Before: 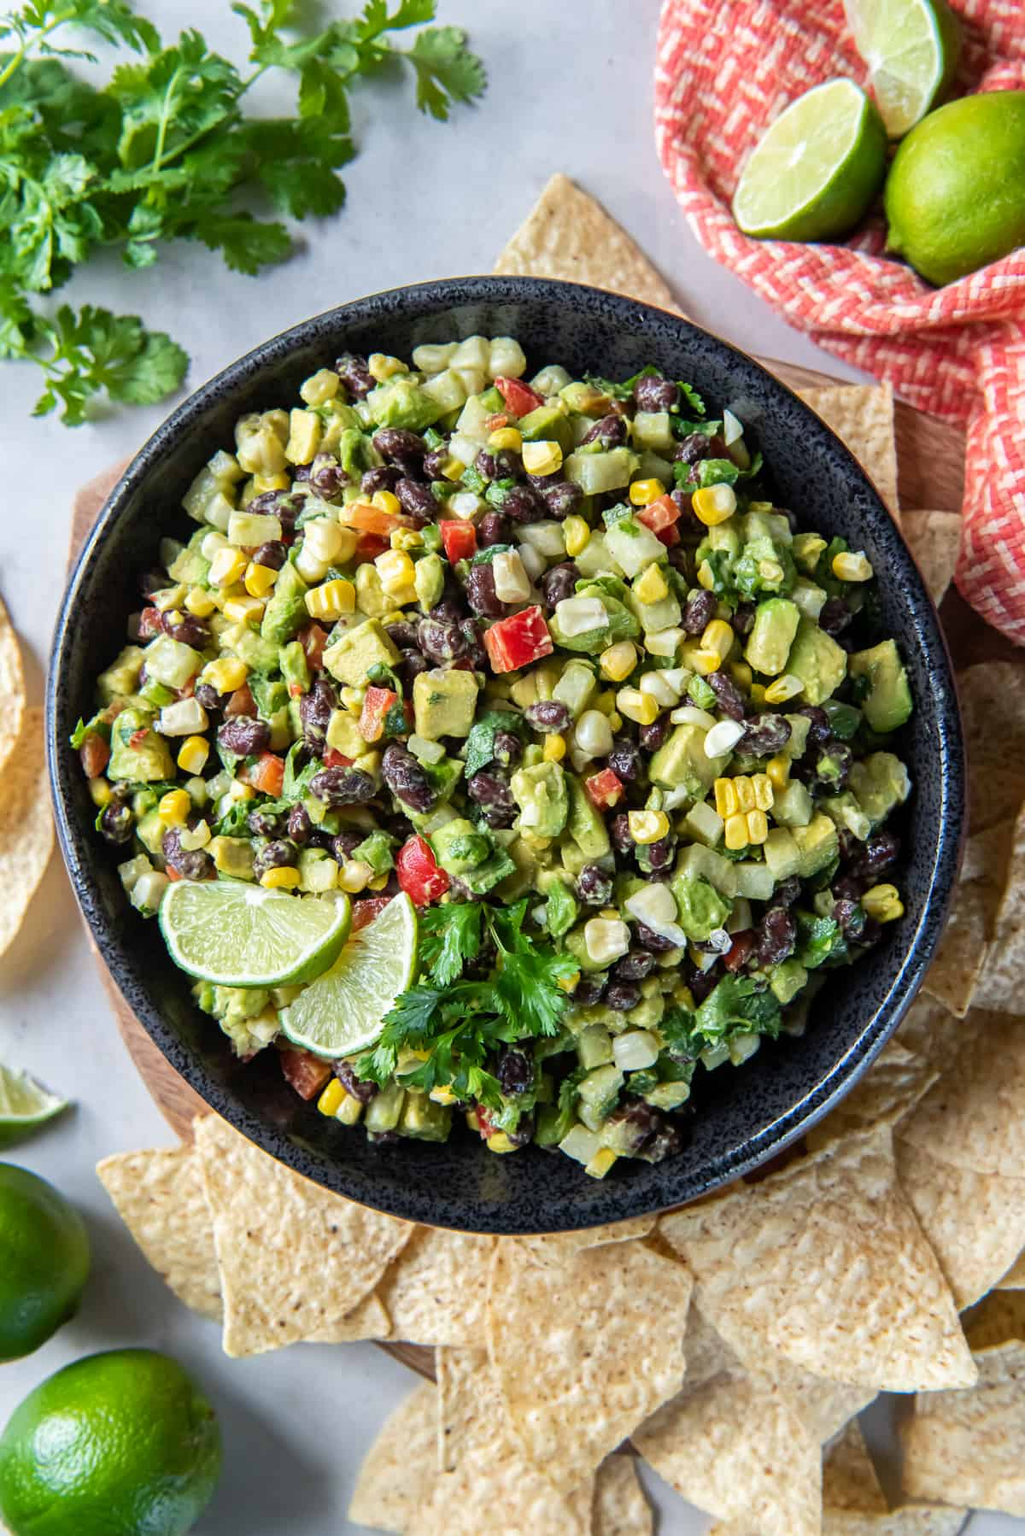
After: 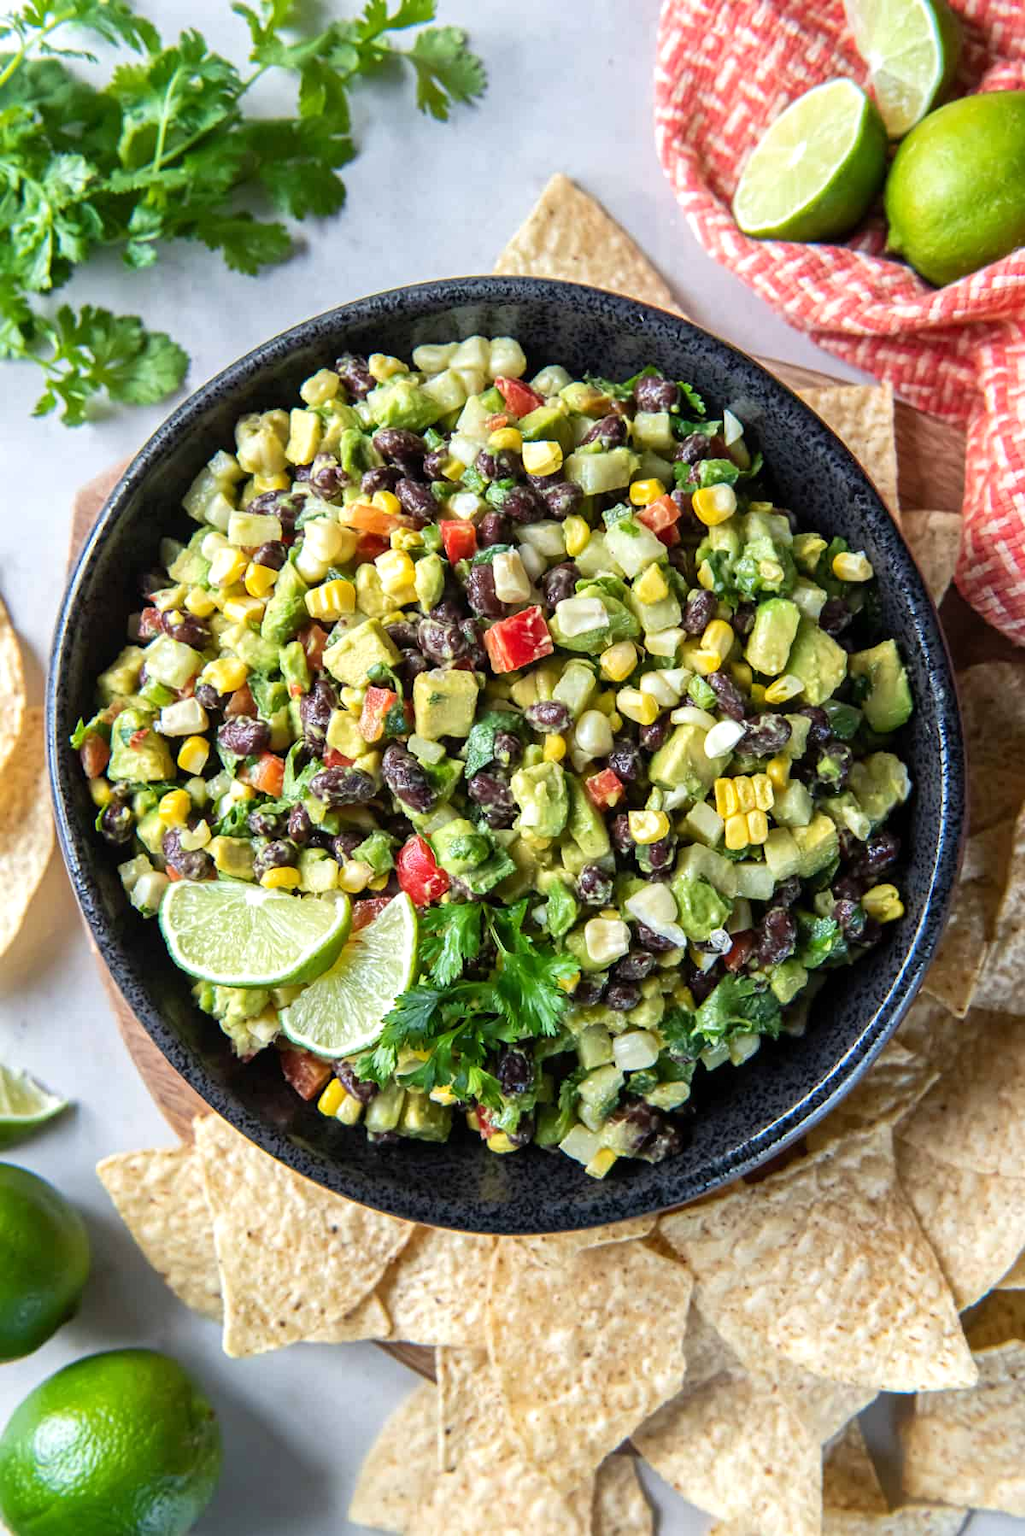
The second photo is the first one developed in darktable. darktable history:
white balance: emerald 1
exposure: exposure 0.2 EV, compensate highlight preservation false
